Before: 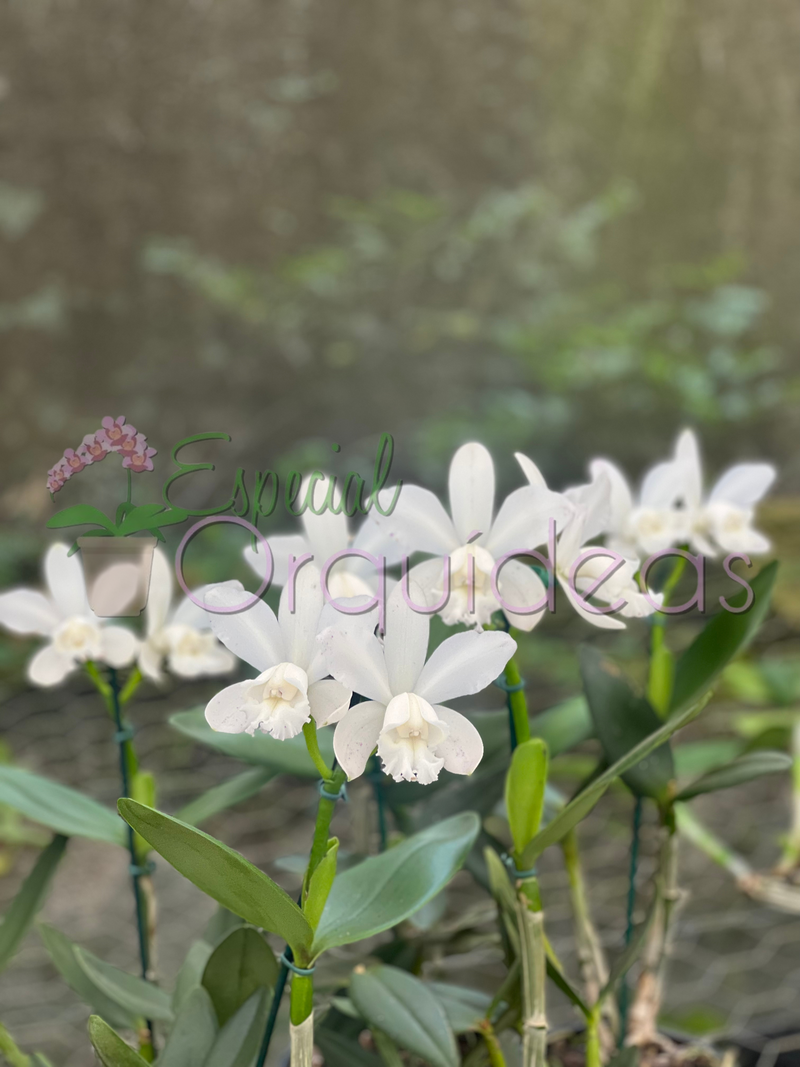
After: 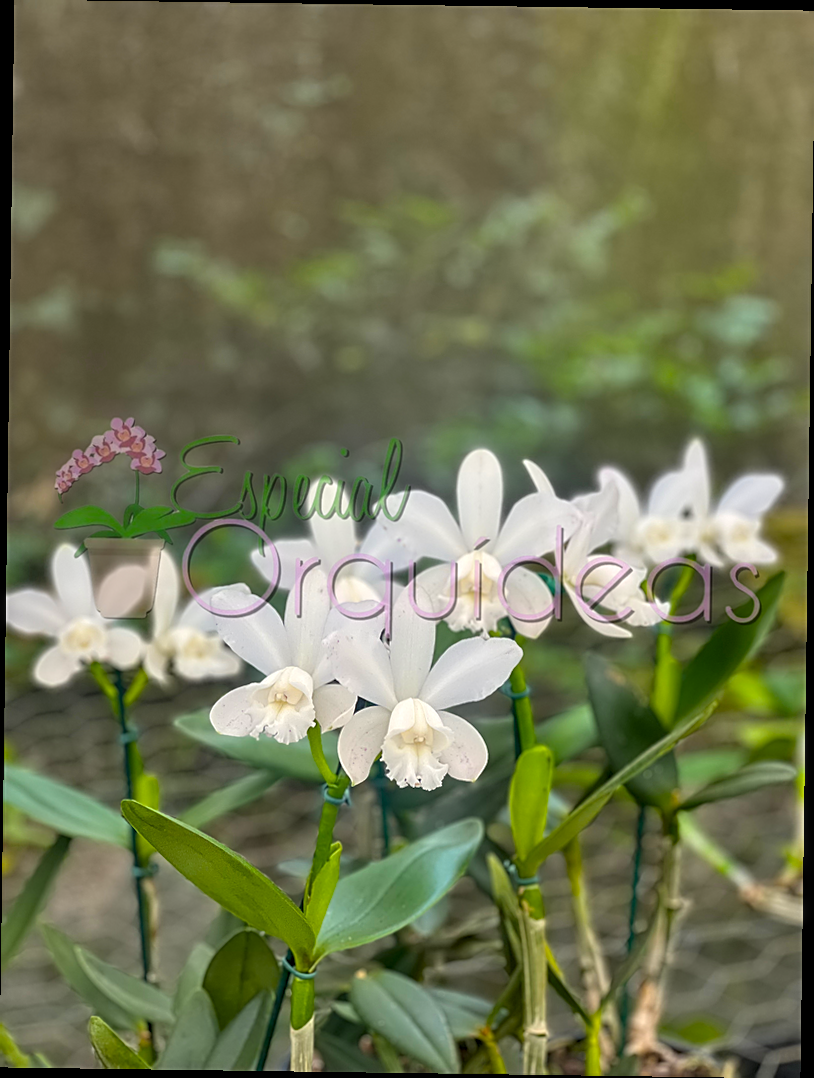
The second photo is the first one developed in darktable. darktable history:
local contrast: on, module defaults
sharpen: on, module defaults
contrast equalizer: y [[0.5 ×6], [0.5 ×6], [0.5 ×6], [0 ×6], [0, 0, 0, 0.581, 0.011, 0]]
rotate and perspective: rotation 0.8°, automatic cropping off
color balance rgb: linear chroma grading › global chroma 15%, perceptual saturation grading › global saturation 30%
